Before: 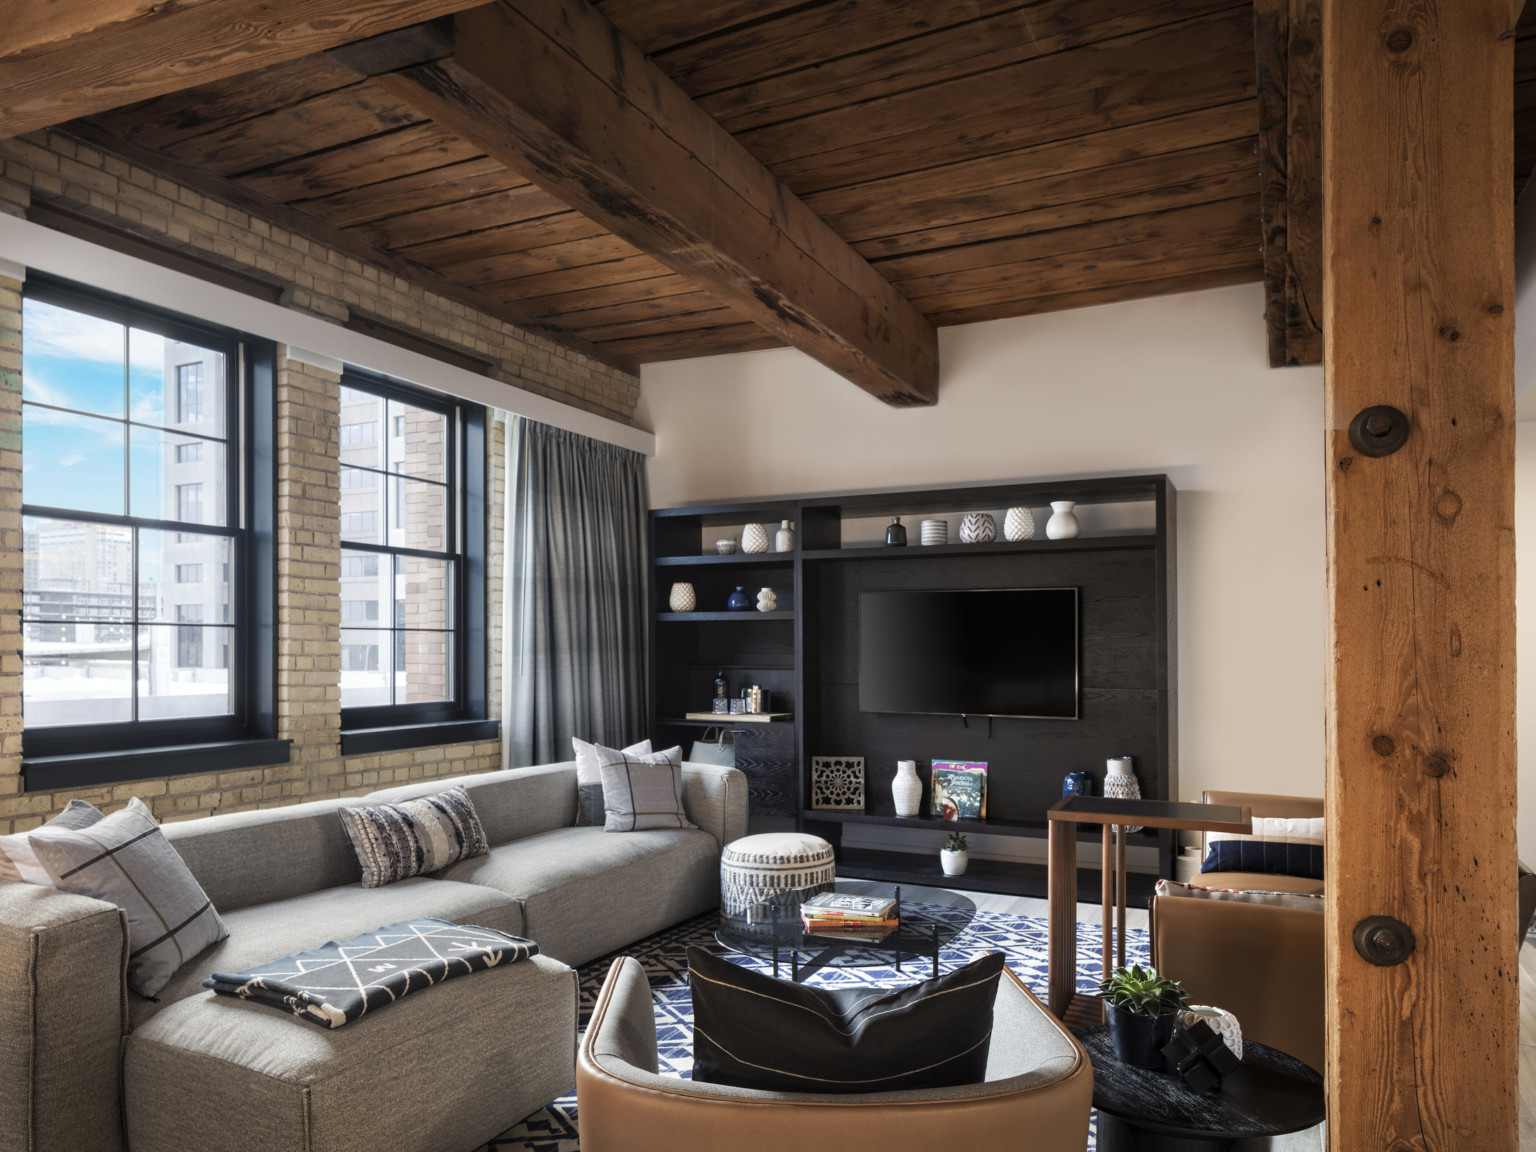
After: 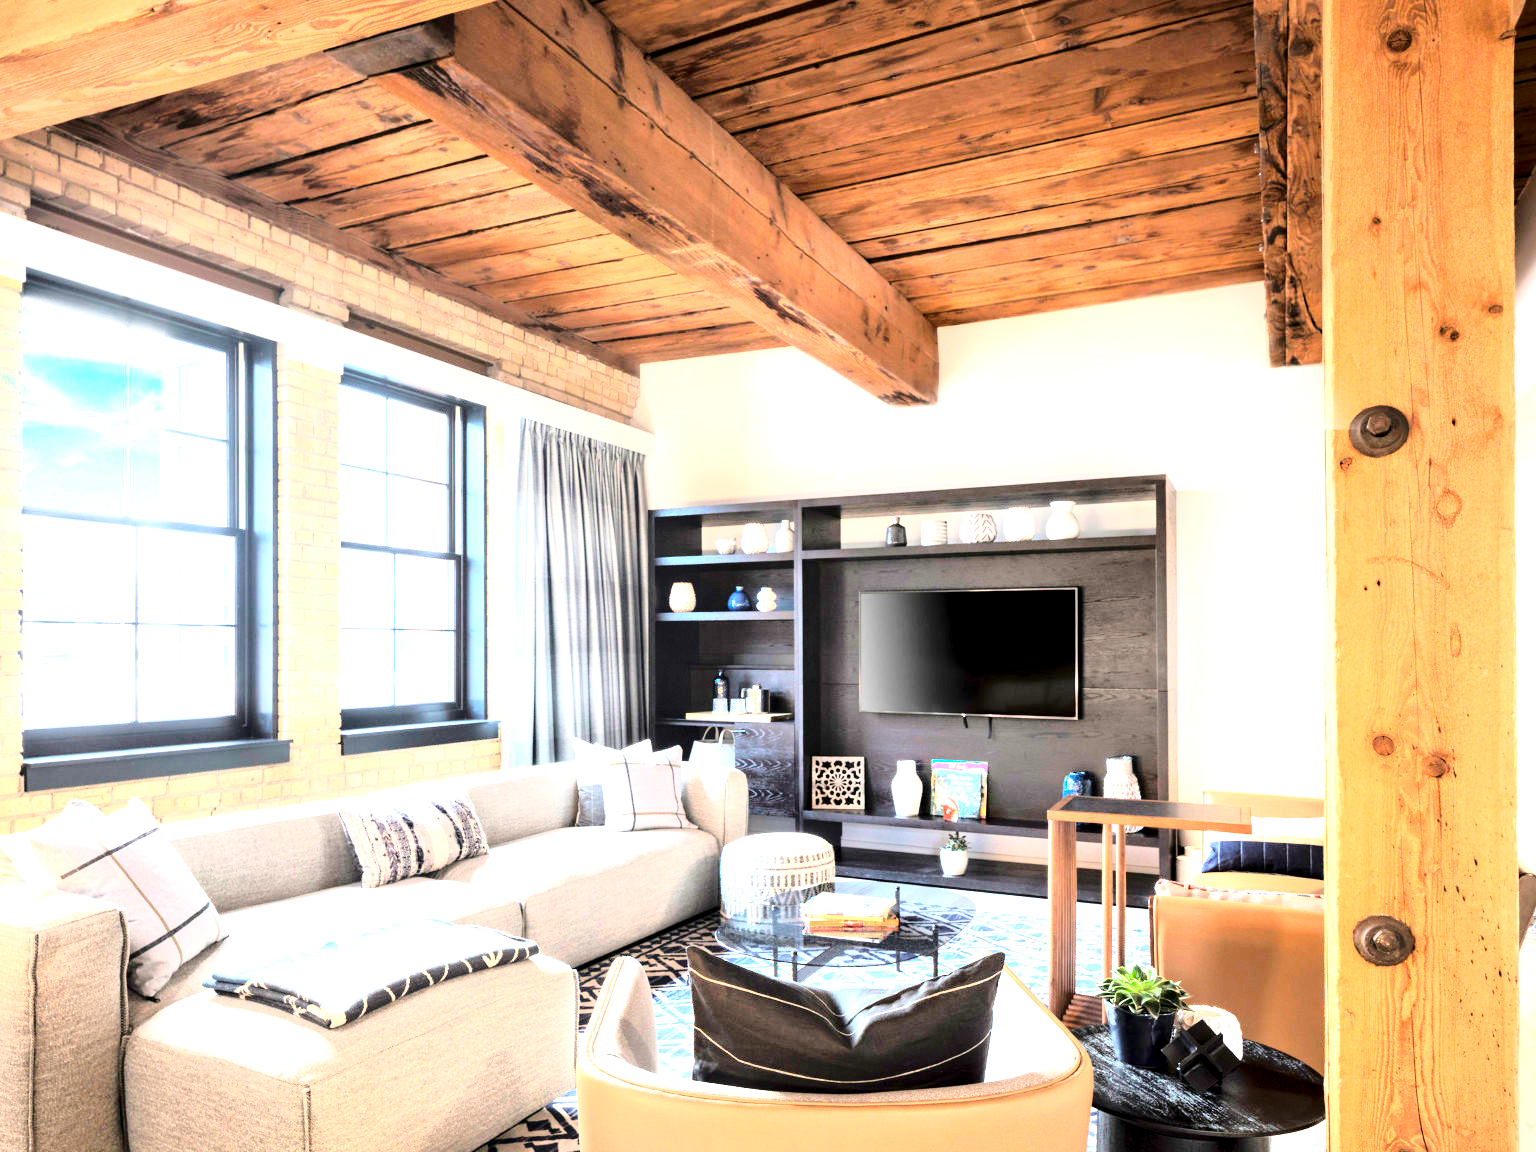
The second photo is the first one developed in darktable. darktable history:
exposure: black level correction 0.001, exposure 2.514 EV, compensate exposure bias true, compensate highlight preservation false
base curve: curves: ch0 [(0, 0) (0.028, 0.03) (0.121, 0.232) (0.46, 0.748) (0.859, 0.968) (1, 1)]
